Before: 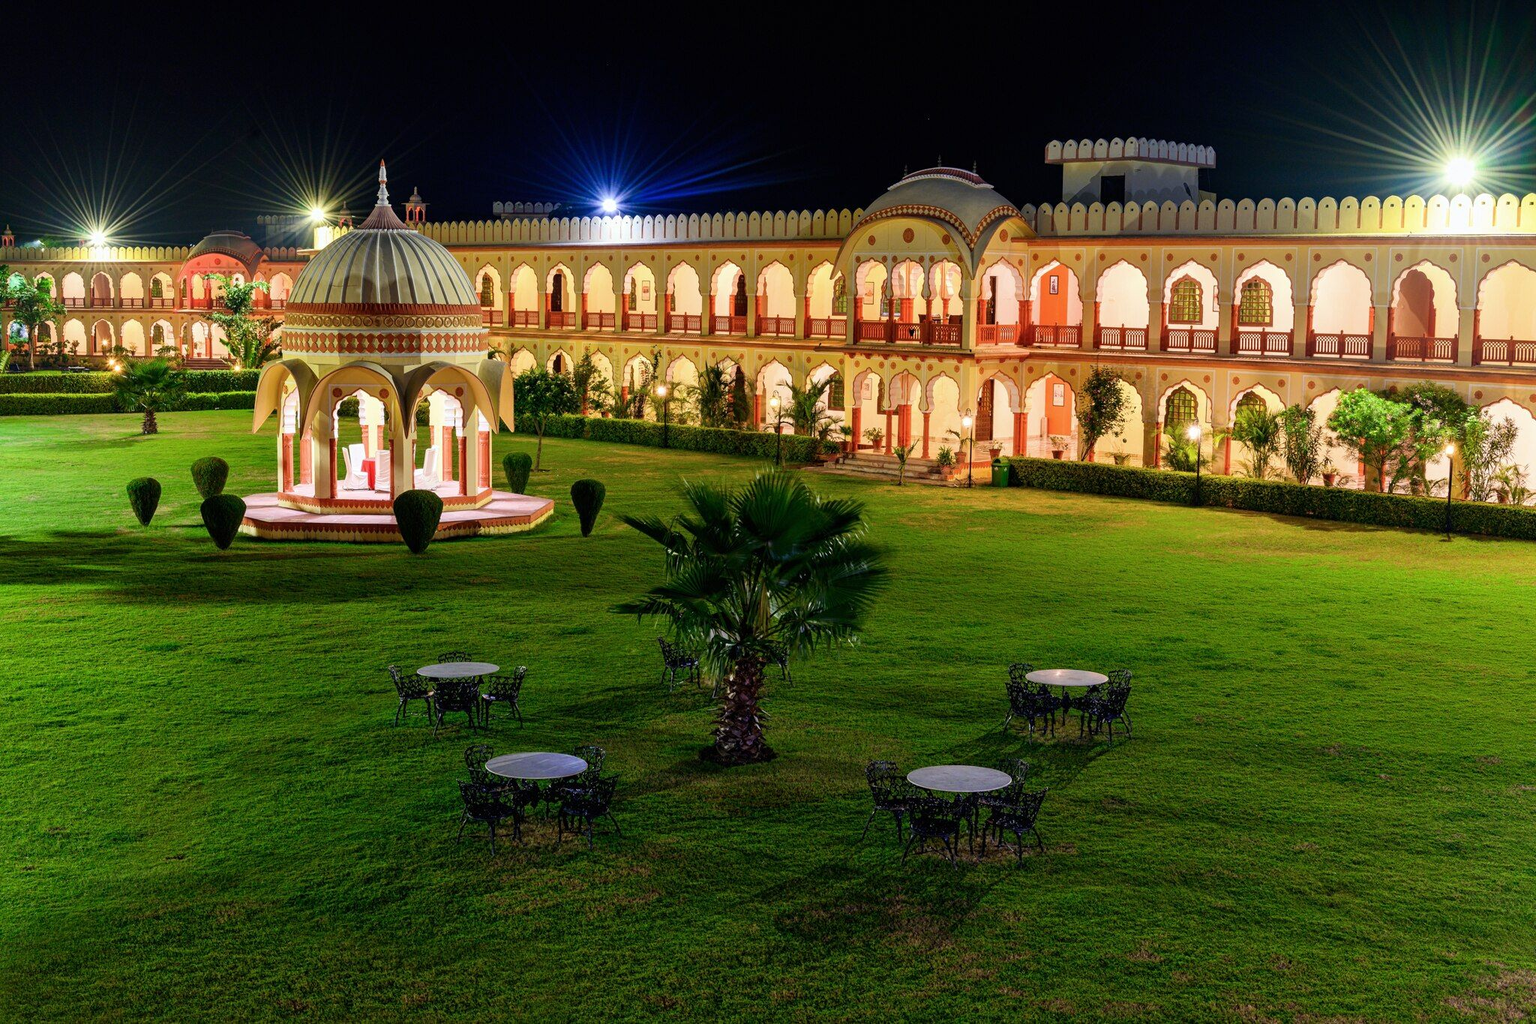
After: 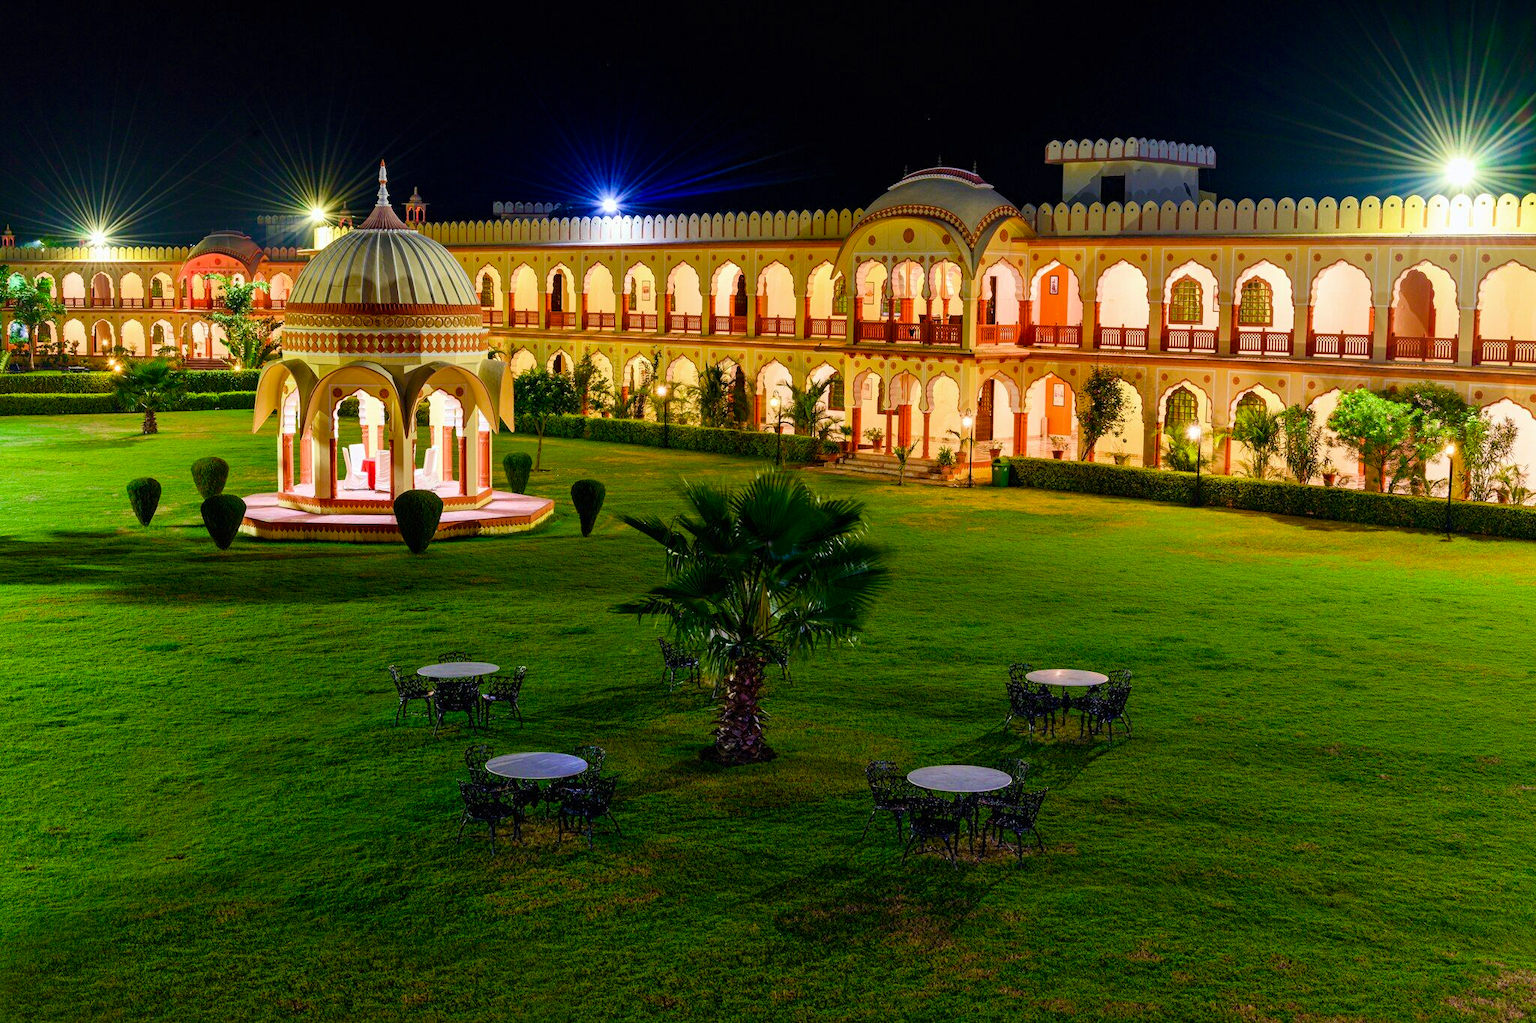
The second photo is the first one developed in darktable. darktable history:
color balance rgb: perceptual saturation grading › global saturation 35%, perceptual saturation grading › highlights -25%, perceptual saturation grading › shadows 25%, global vibrance 10%
velvia: strength 17%
